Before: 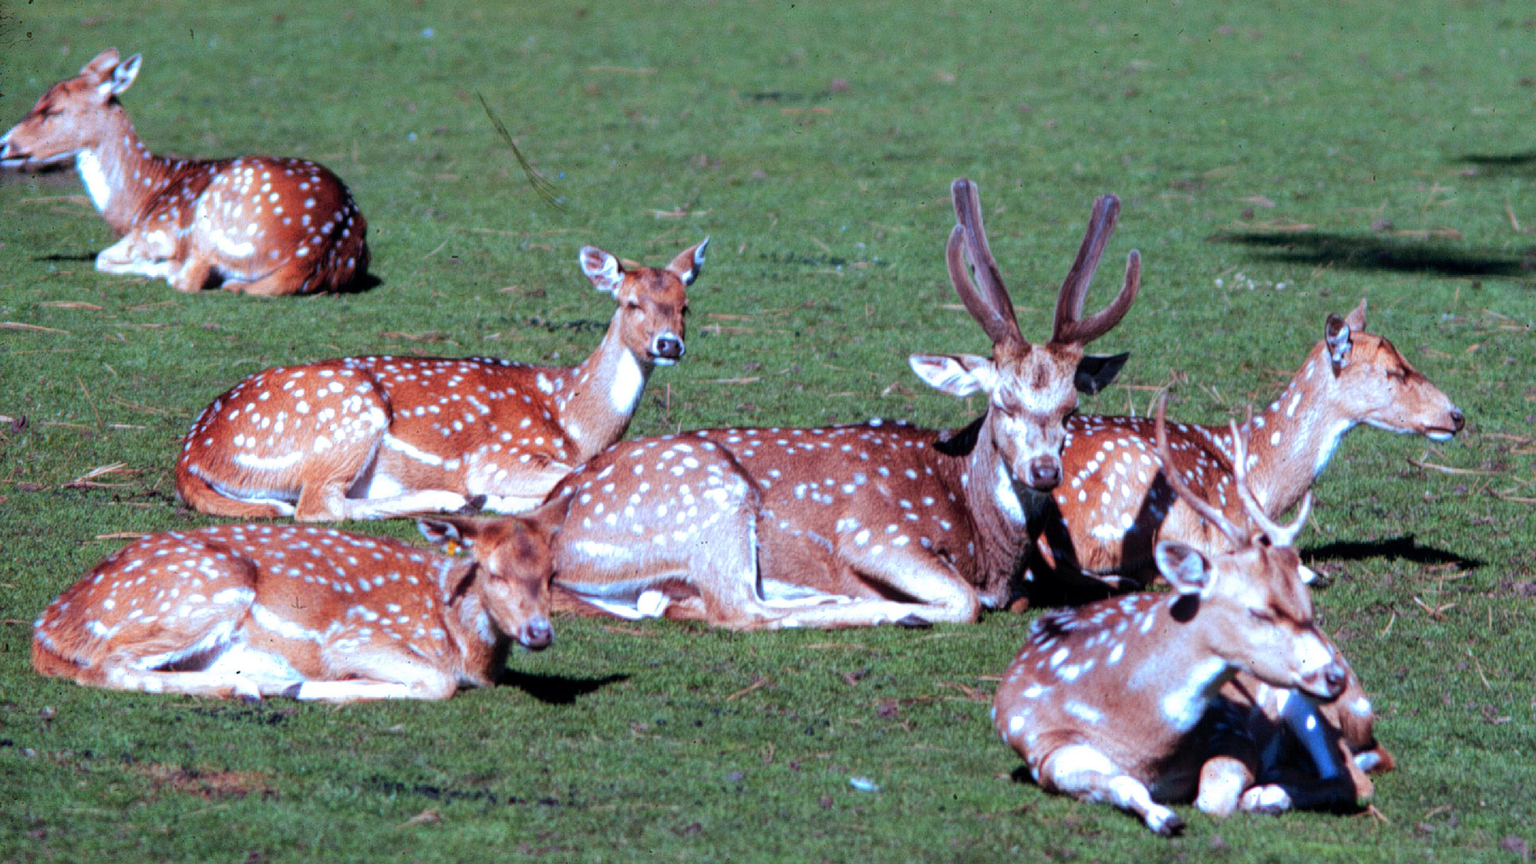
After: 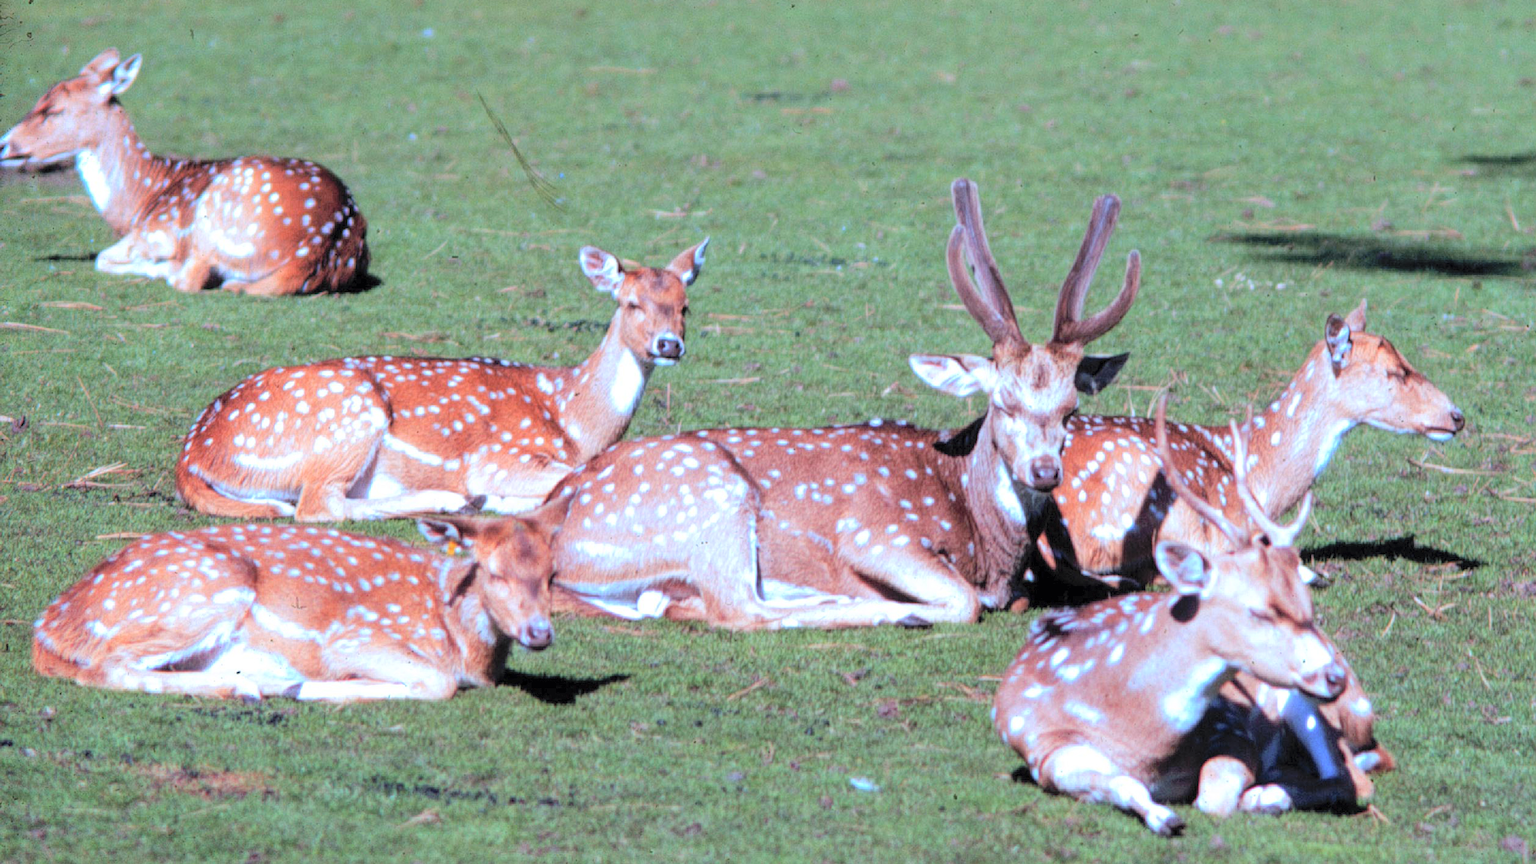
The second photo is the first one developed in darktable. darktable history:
contrast brightness saturation: brightness 0.285
